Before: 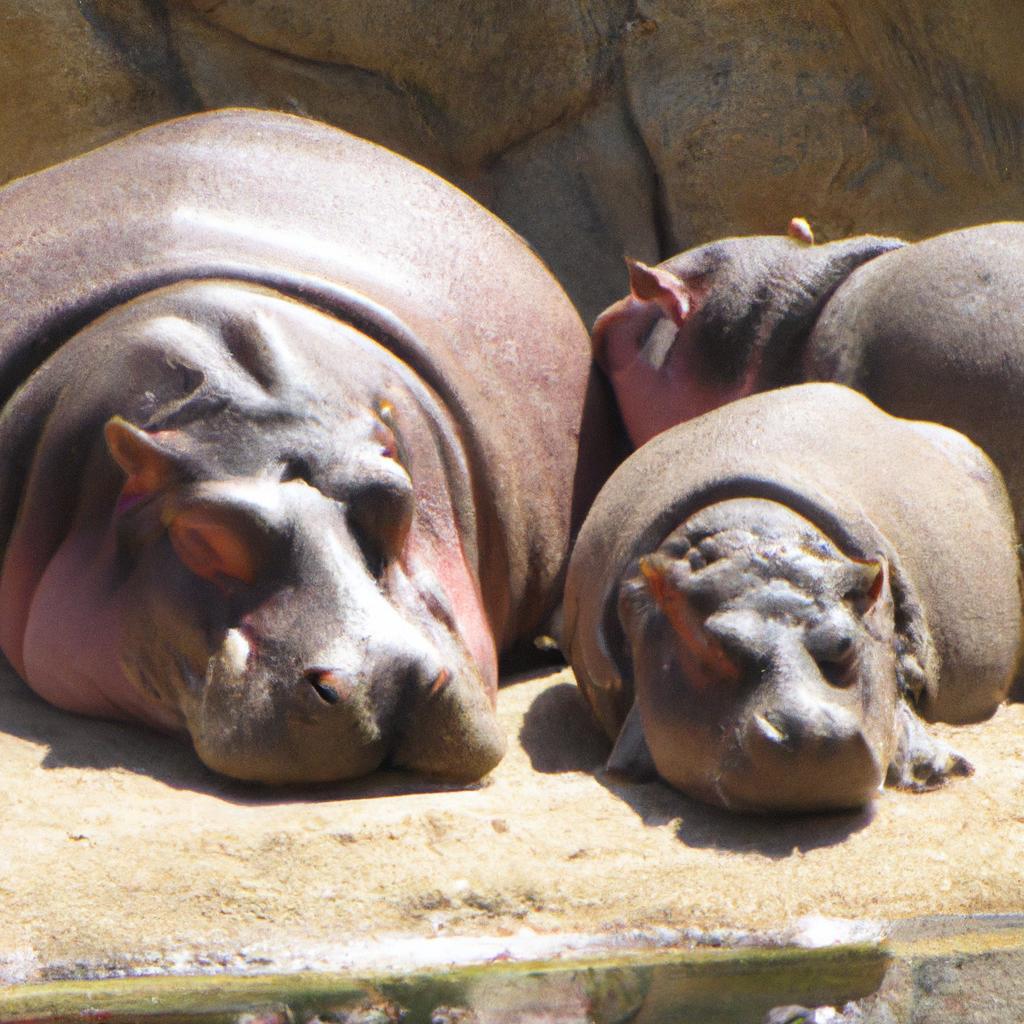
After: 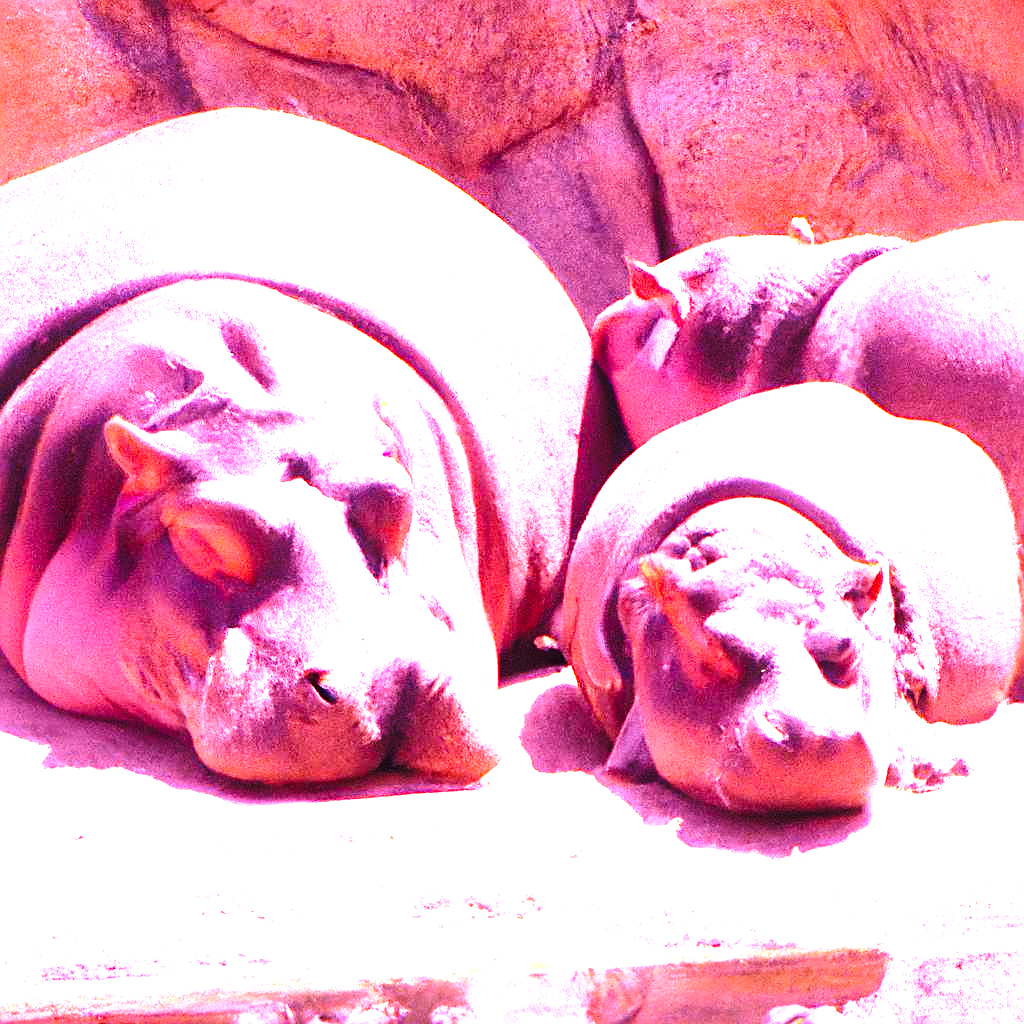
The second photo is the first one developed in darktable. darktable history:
sharpen: on, module defaults
base curve: curves: ch0 [(0, 0) (0.028, 0.03) (0.121, 0.232) (0.46, 0.748) (0.859, 0.968) (1, 1)], preserve colors none
levels: levels [0, 0.43, 0.859]
local contrast: mode bilateral grid, contrast 20, coarseness 50, detail 148%, midtone range 0.2
white balance: red 2.04, blue 1.706
